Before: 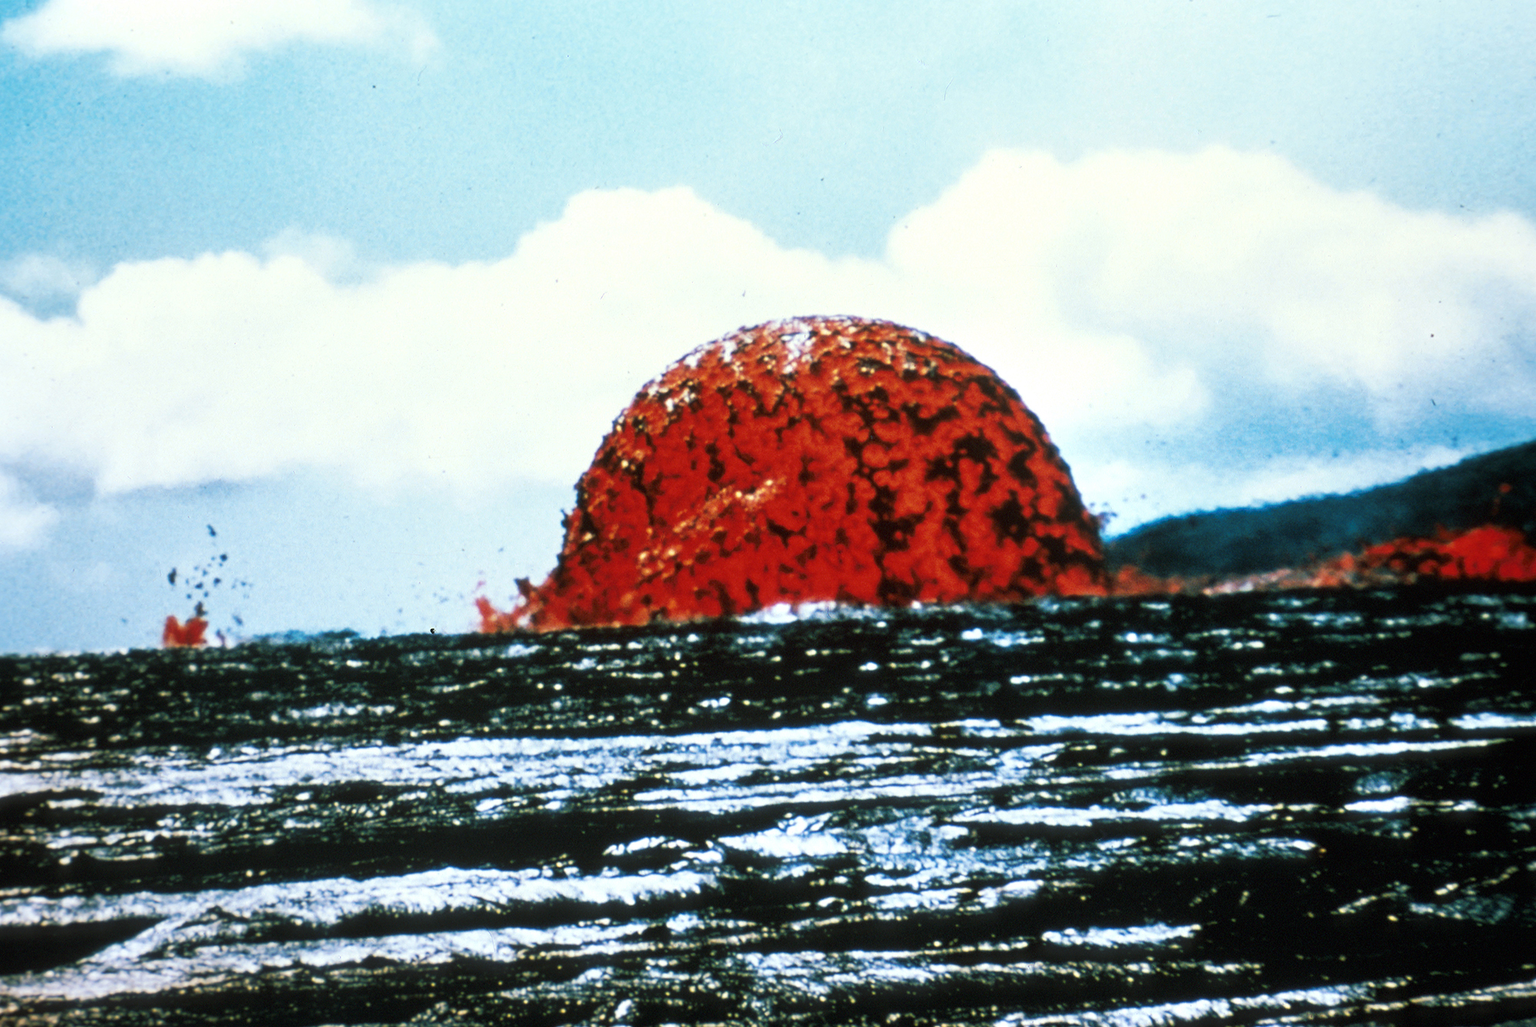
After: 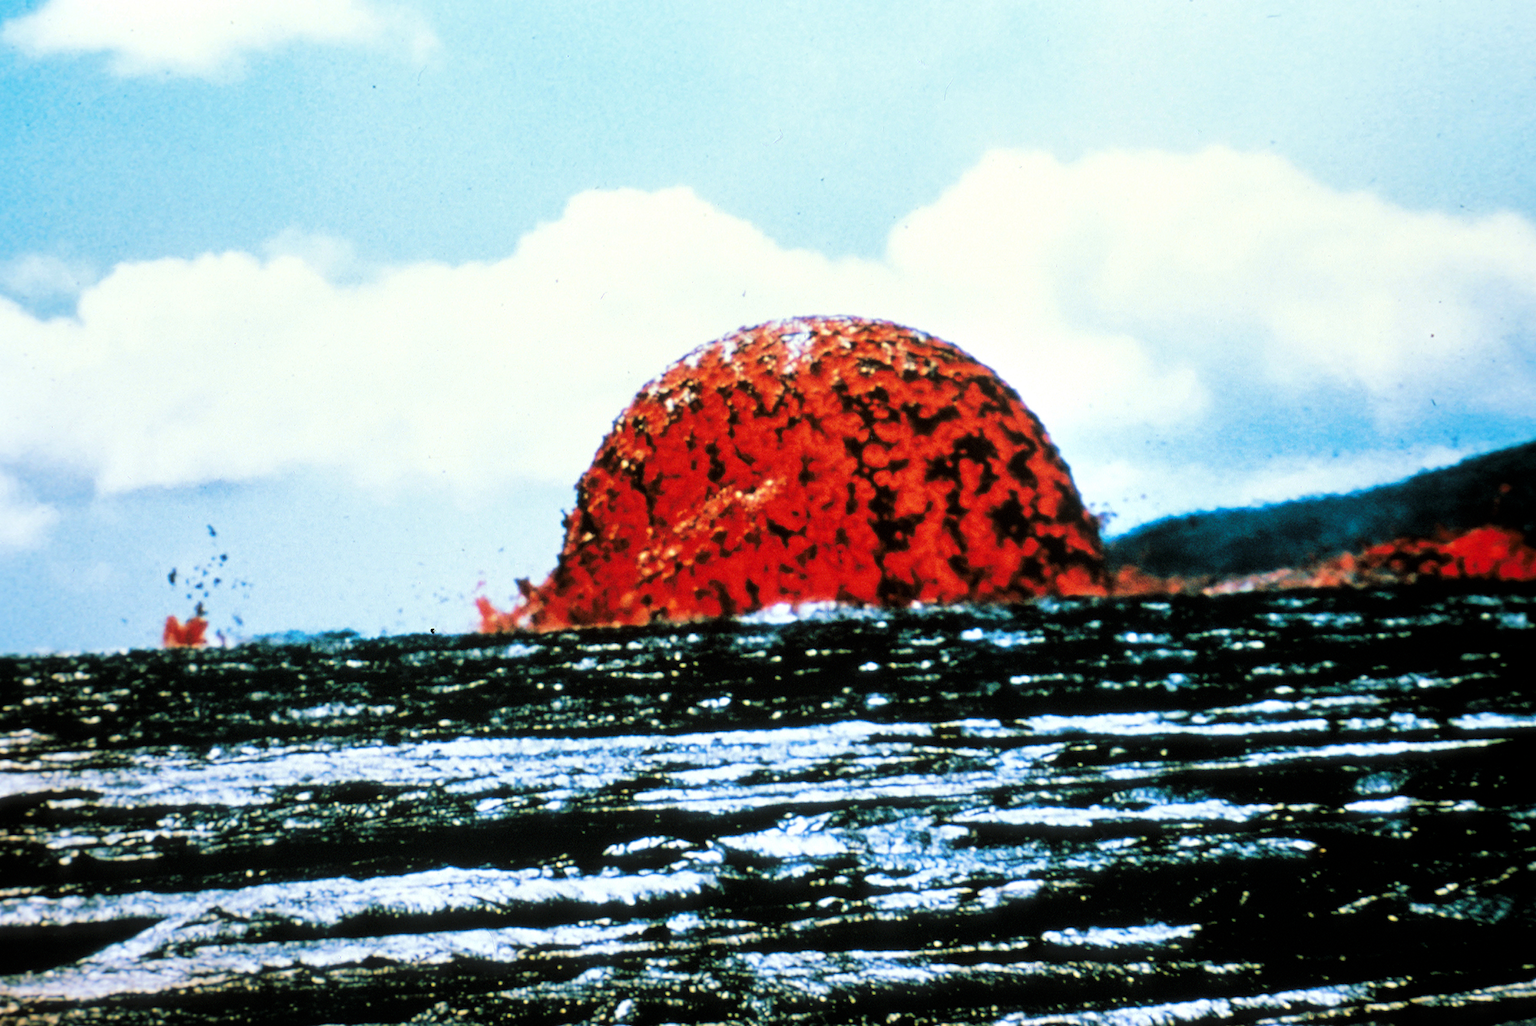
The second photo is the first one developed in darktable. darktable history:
velvia: on, module defaults
tone curve: curves: ch0 [(0, 0) (0.004, 0) (0.133, 0.076) (0.325, 0.362) (0.879, 0.885) (1, 1)], color space Lab, linked channels, preserve colors none
